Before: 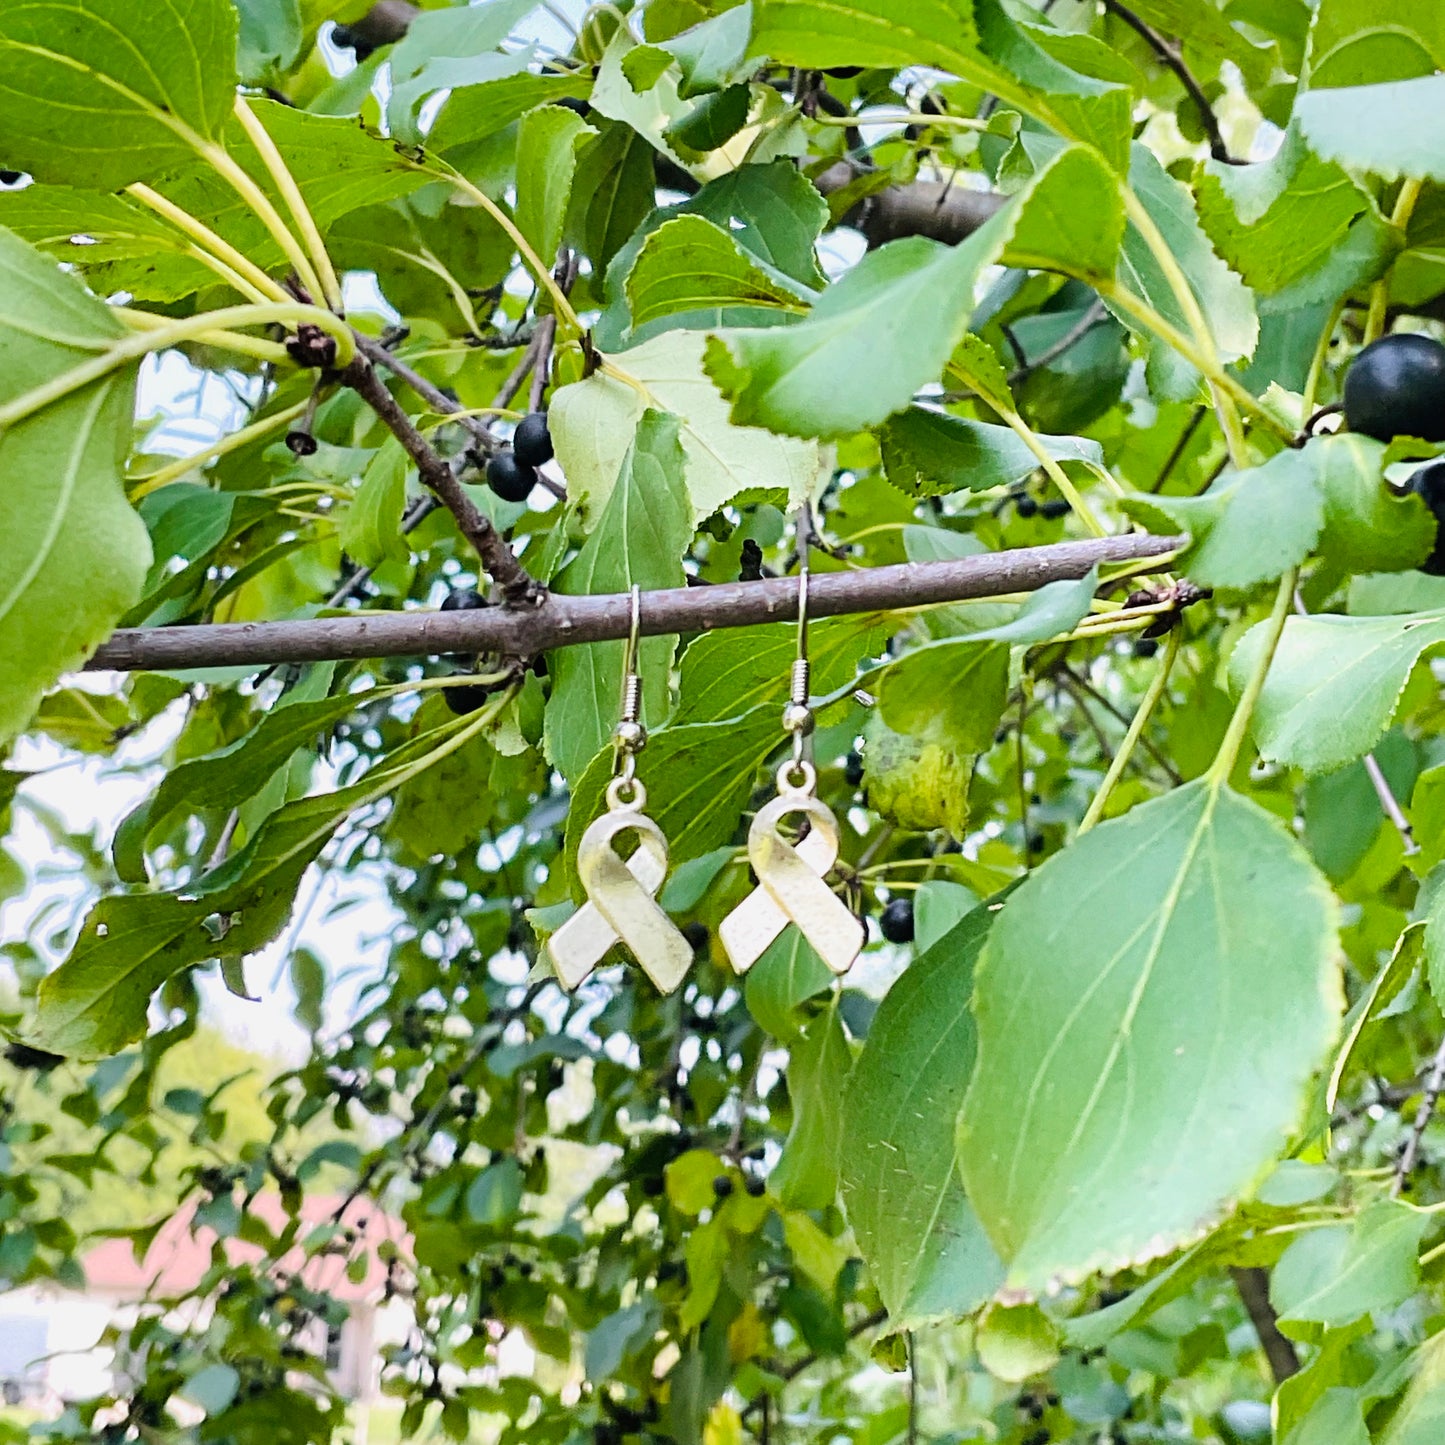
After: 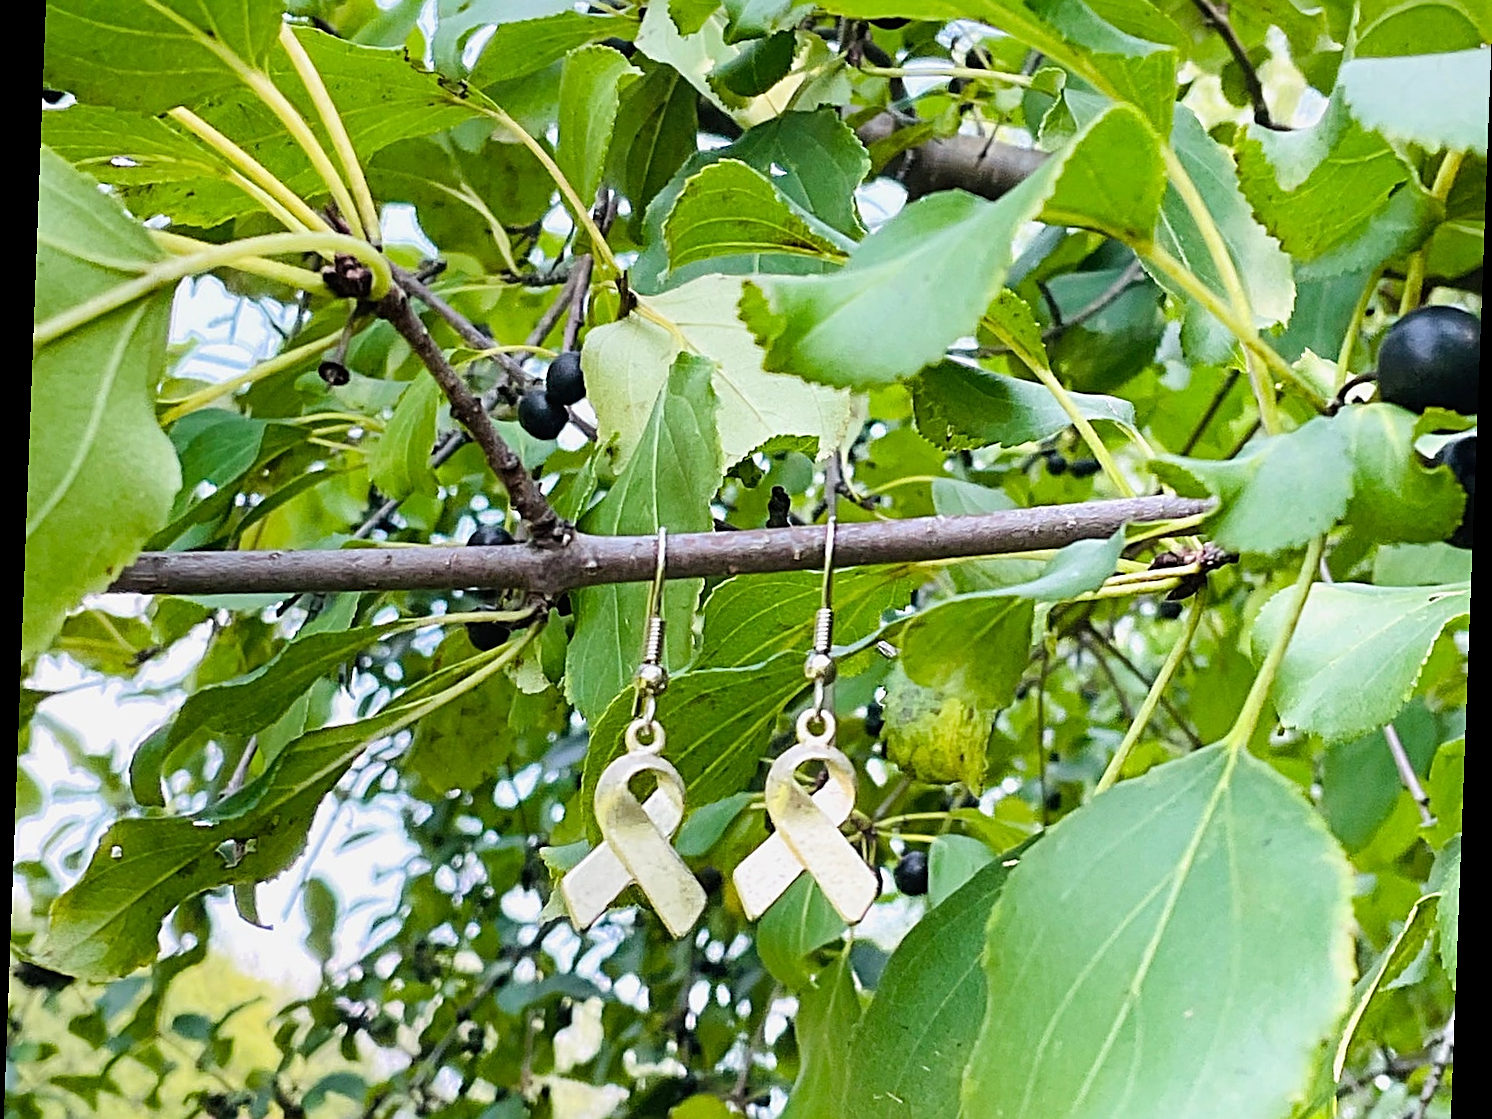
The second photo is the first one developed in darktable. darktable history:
sharpen: on, module defaults
crop: left 0.387%, top 5.469%, bottom 19.809%
tone equalizer: on, module defaults
rotate and perspective: rotation 2.17°, automatic cropping off
